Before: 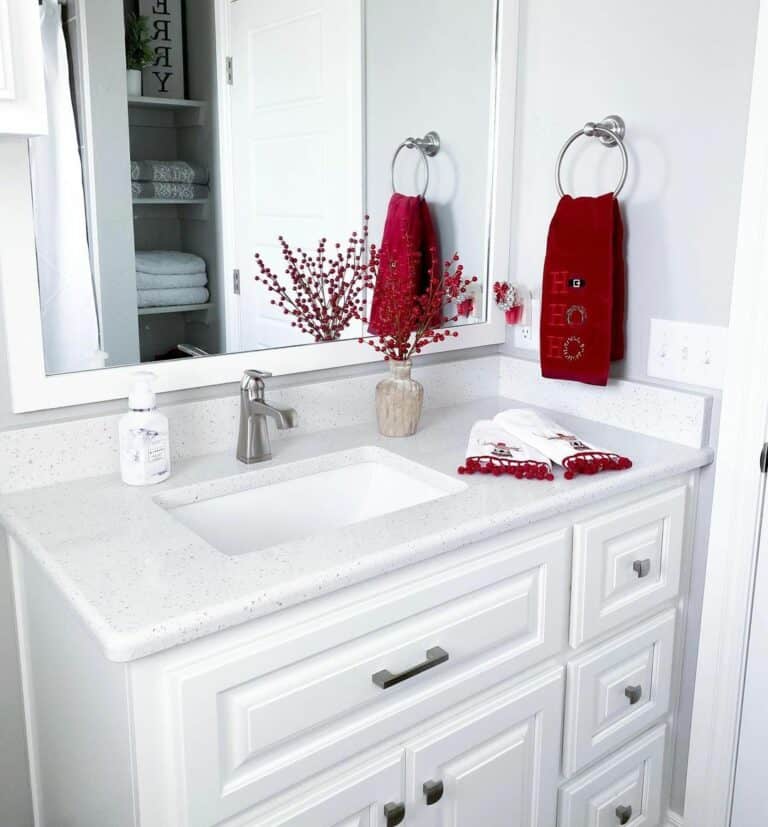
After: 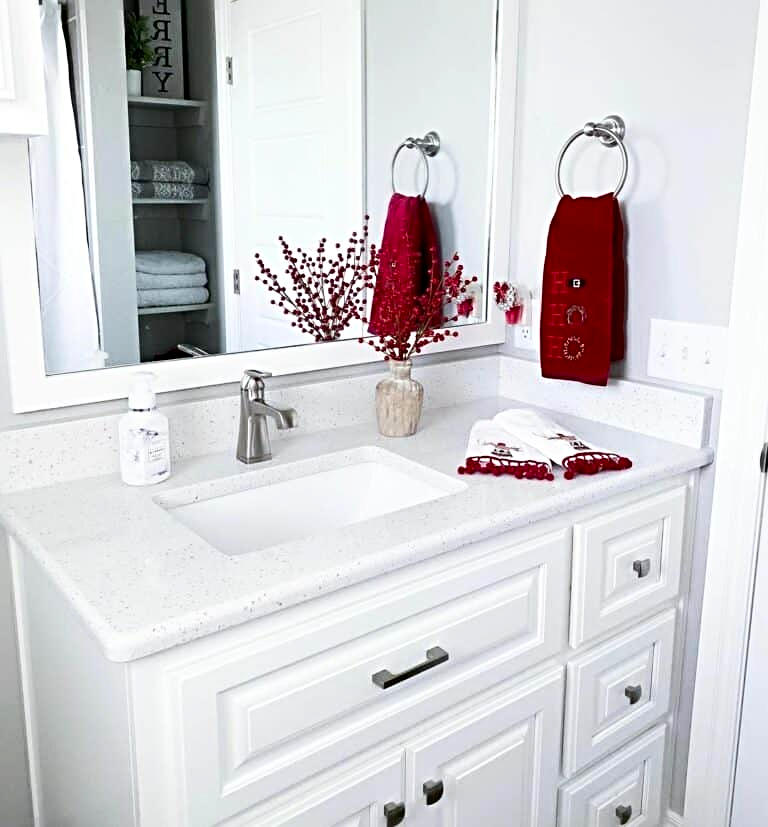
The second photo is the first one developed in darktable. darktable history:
sharpen: radius 3.989
contrast brightness saturation: contrast 0.153, brightness -0.01, saturation 0.103
